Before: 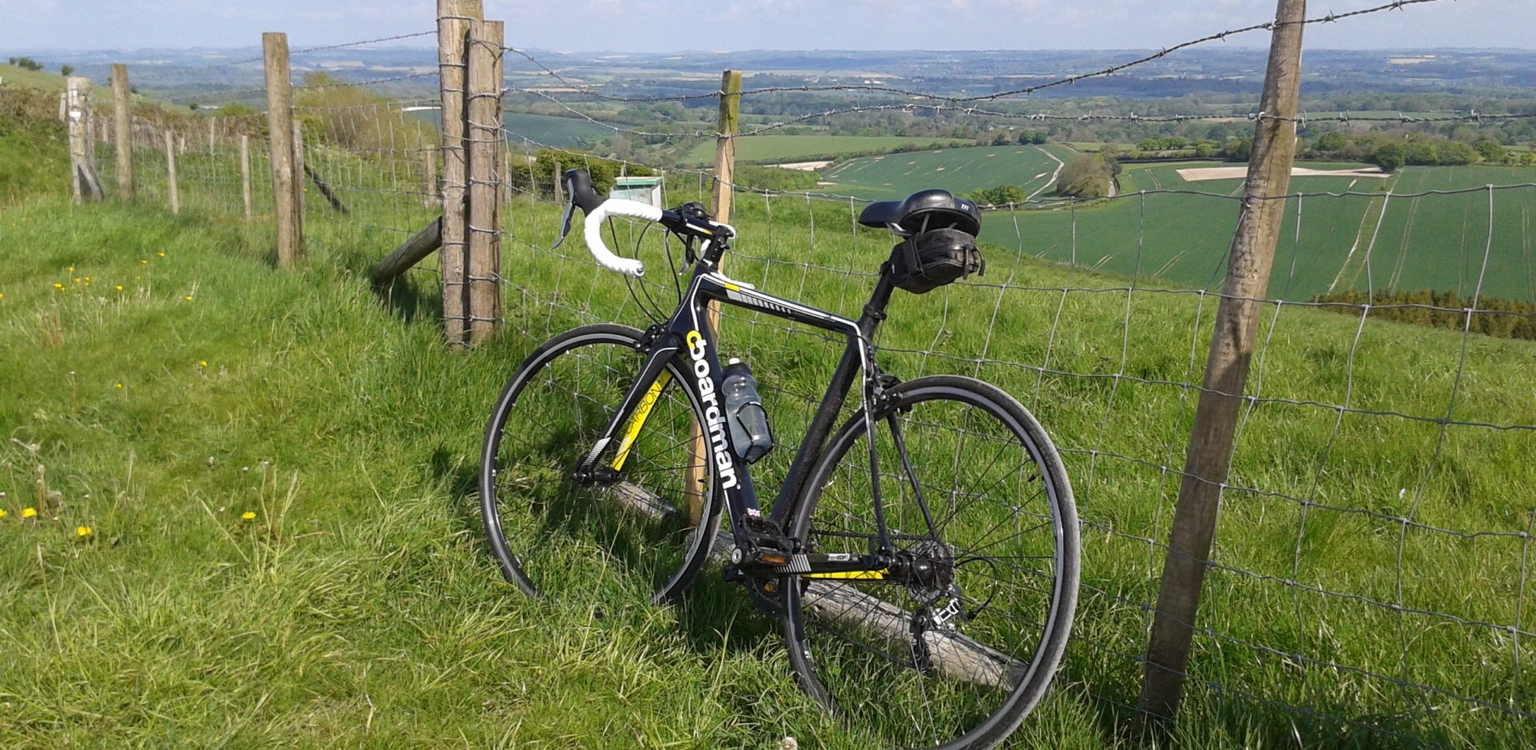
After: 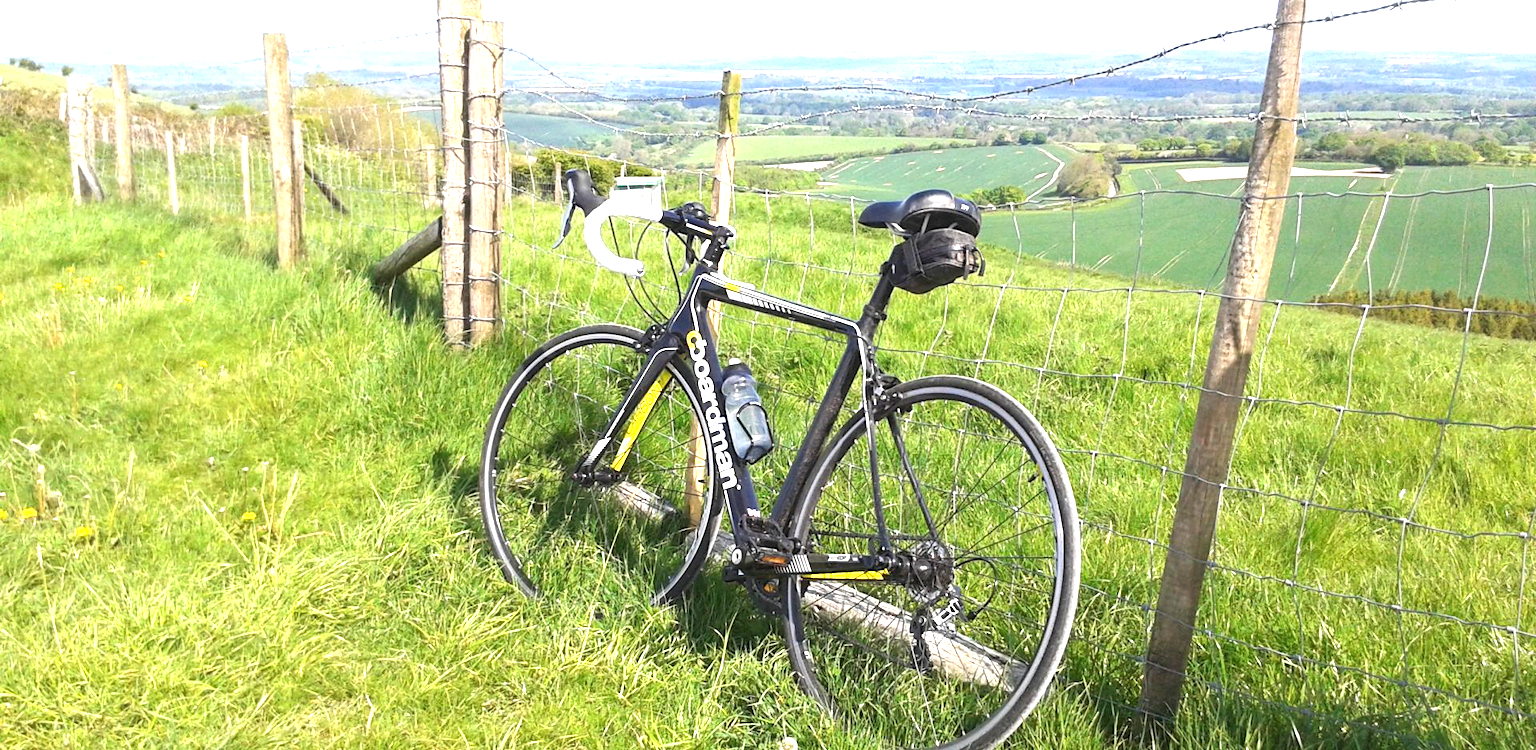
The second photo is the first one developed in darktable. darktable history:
exposure: black level correction 0, exposure 1.665 EV, compensate highlight preservation false
